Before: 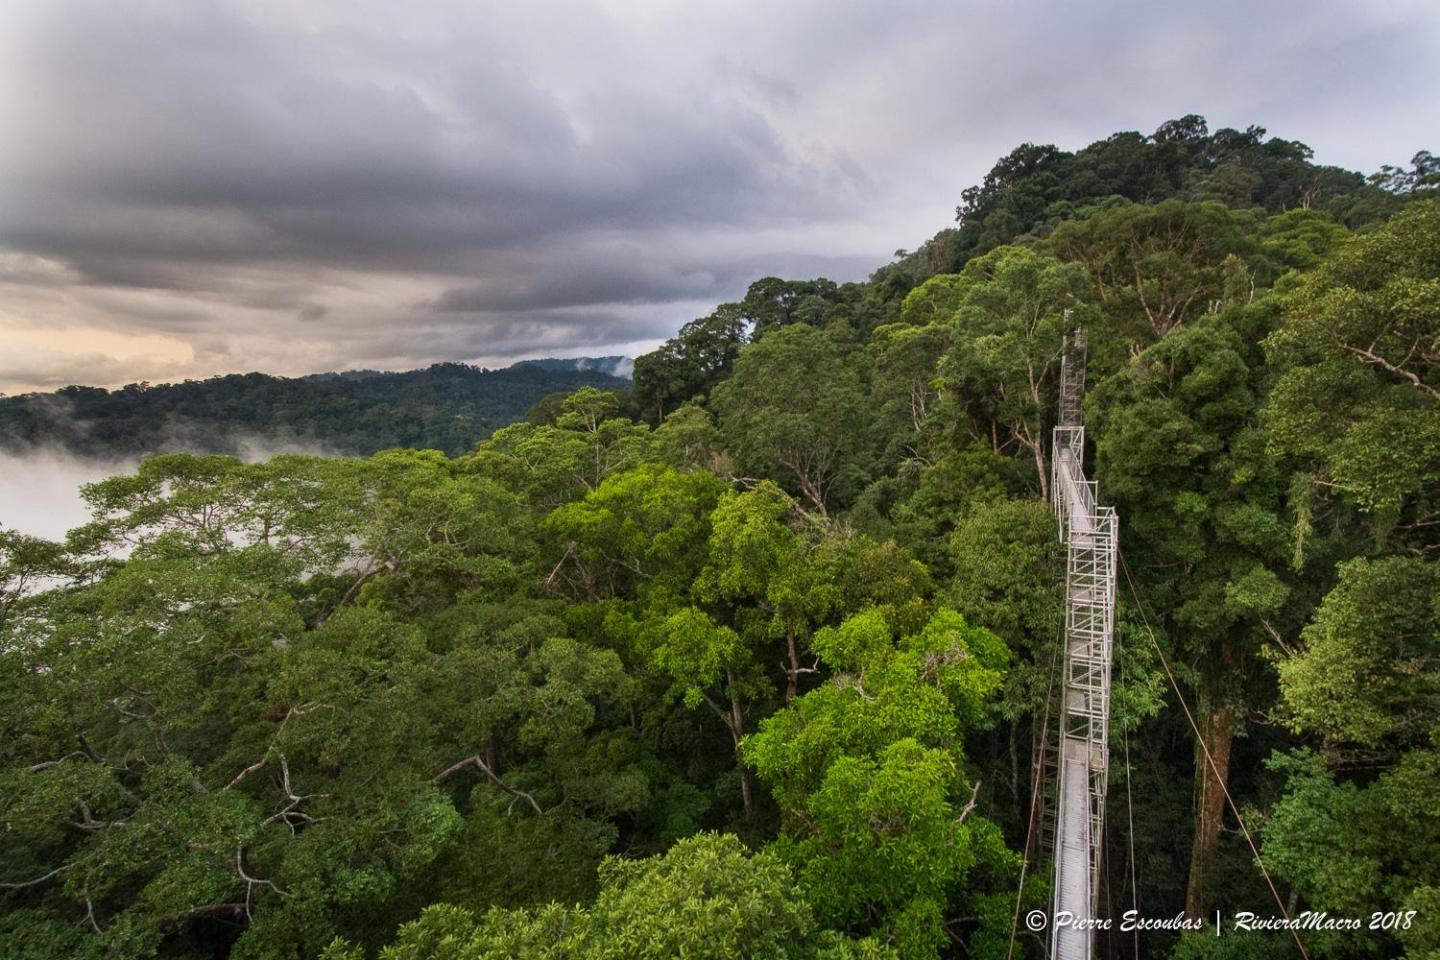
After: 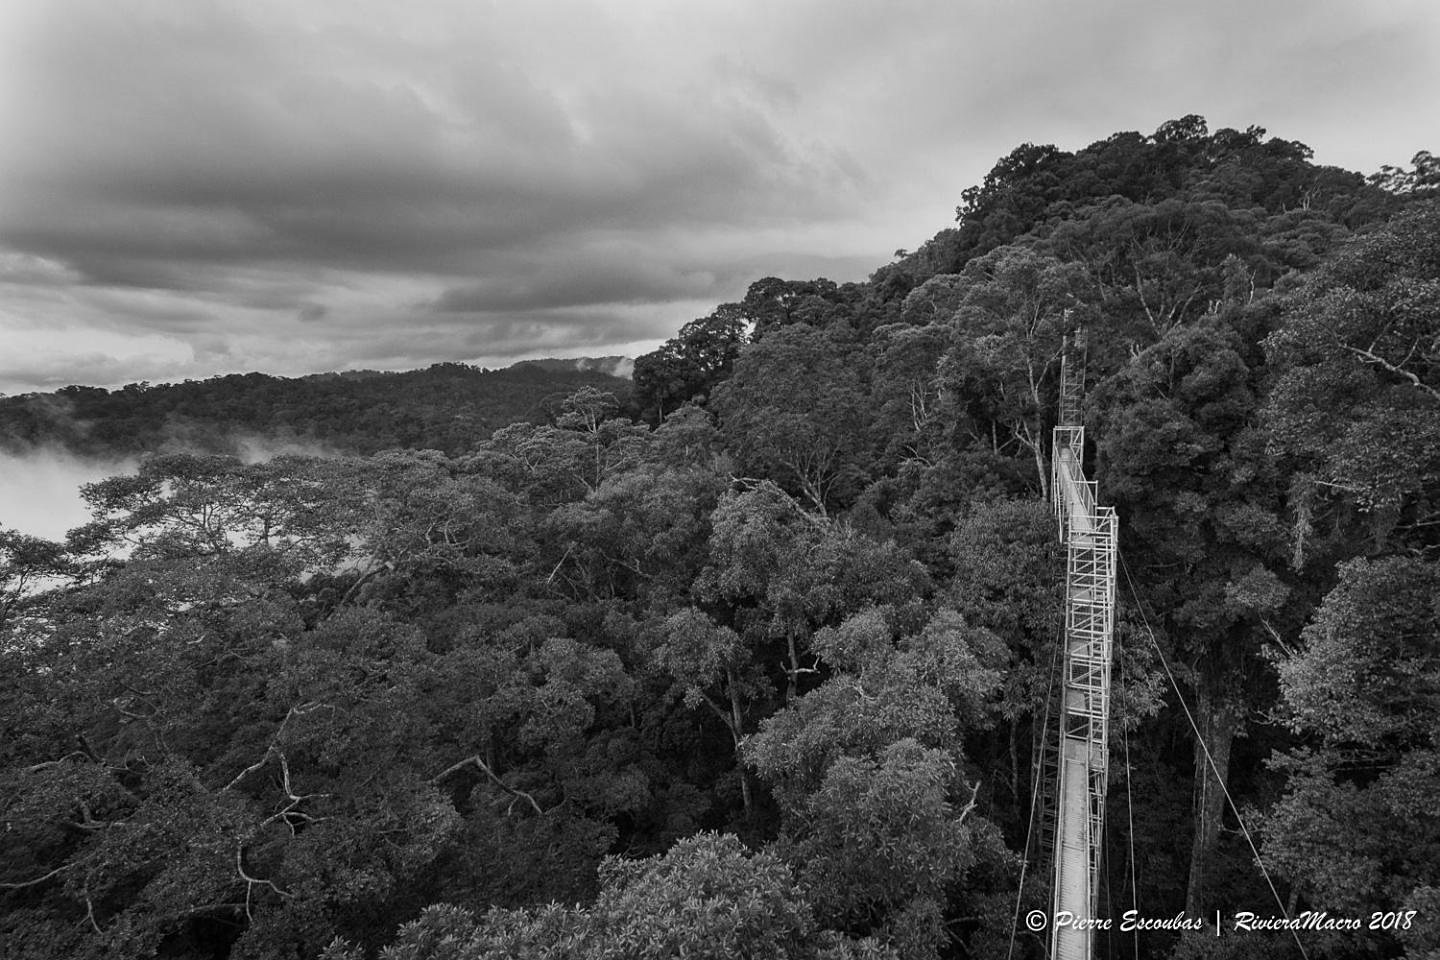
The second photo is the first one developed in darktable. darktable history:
sharpen: radius 1.464, amount 0.401, threshold 1.424
color calibration: output gray [0.25, 0.35, 0.4, 0], illuminant same as pipeline (D50), adaptation XYZ, x 0.346, y 0.357, temperature 5003.91 K
